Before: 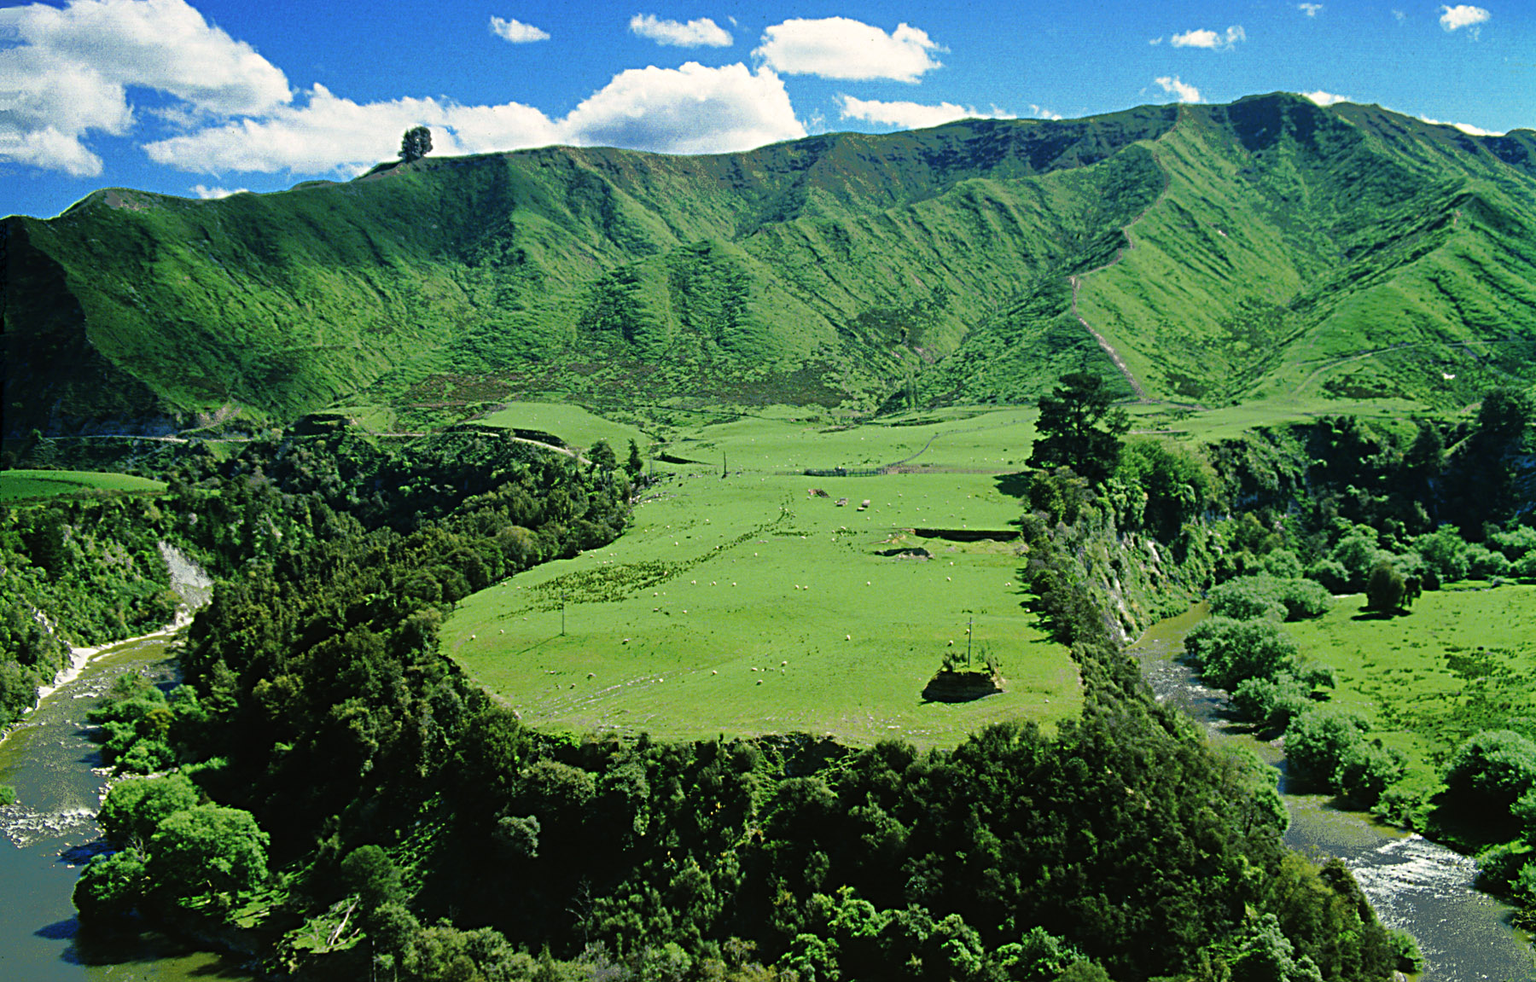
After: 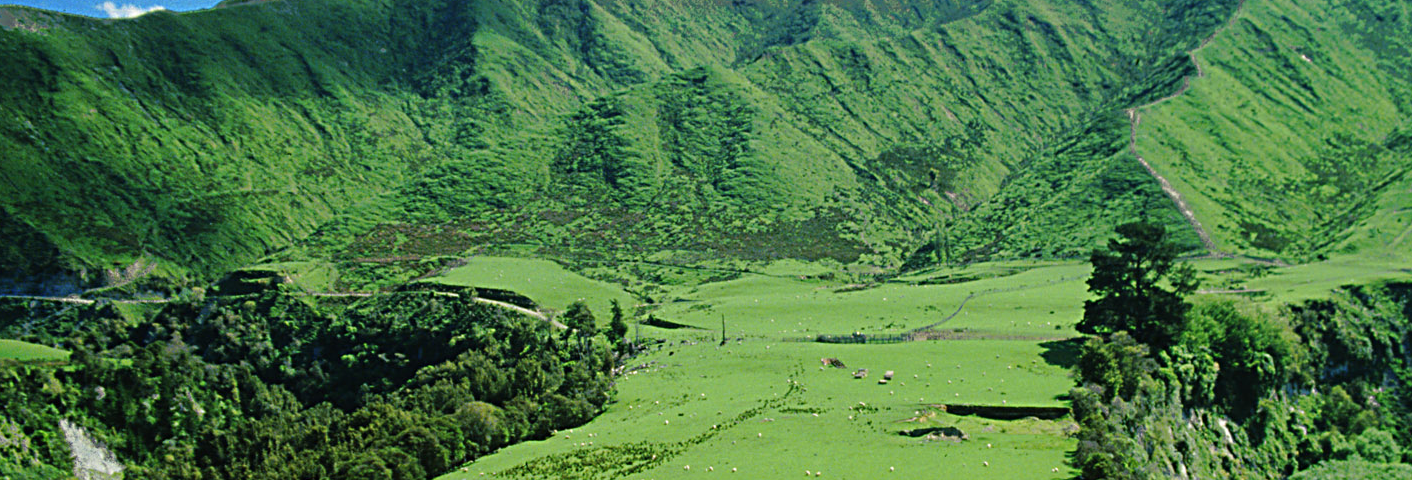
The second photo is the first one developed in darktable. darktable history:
crop: left 7.05%, top 18.691%, right 14.492%, bottom 39.526%
